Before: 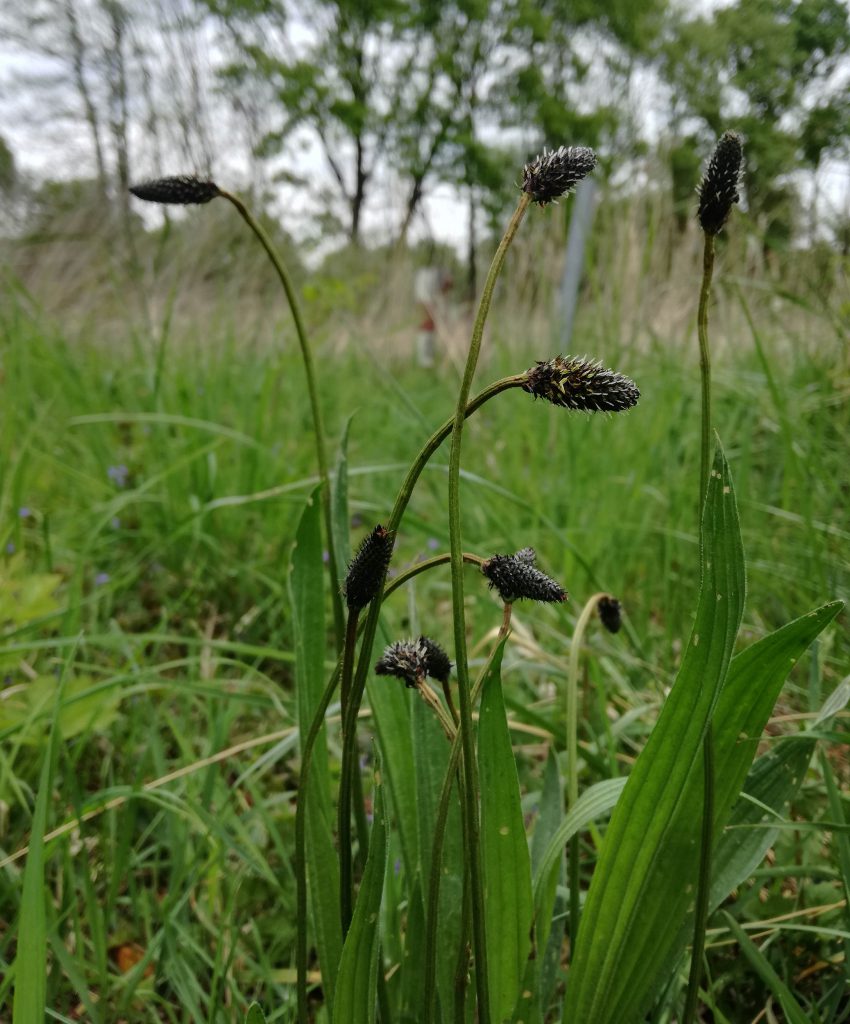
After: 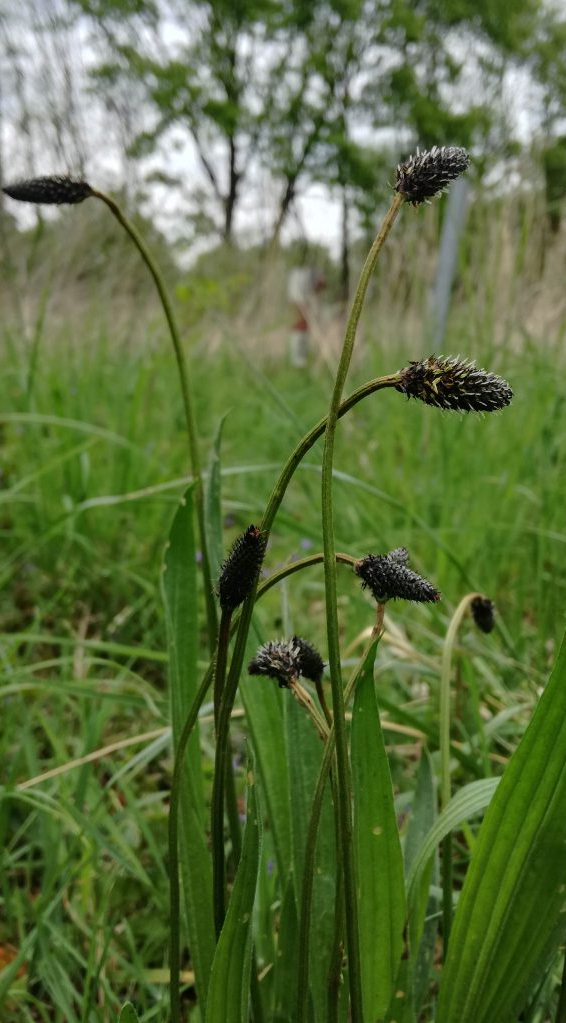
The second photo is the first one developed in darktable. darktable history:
crop and rotate: left 15.157%, right 18.205%
